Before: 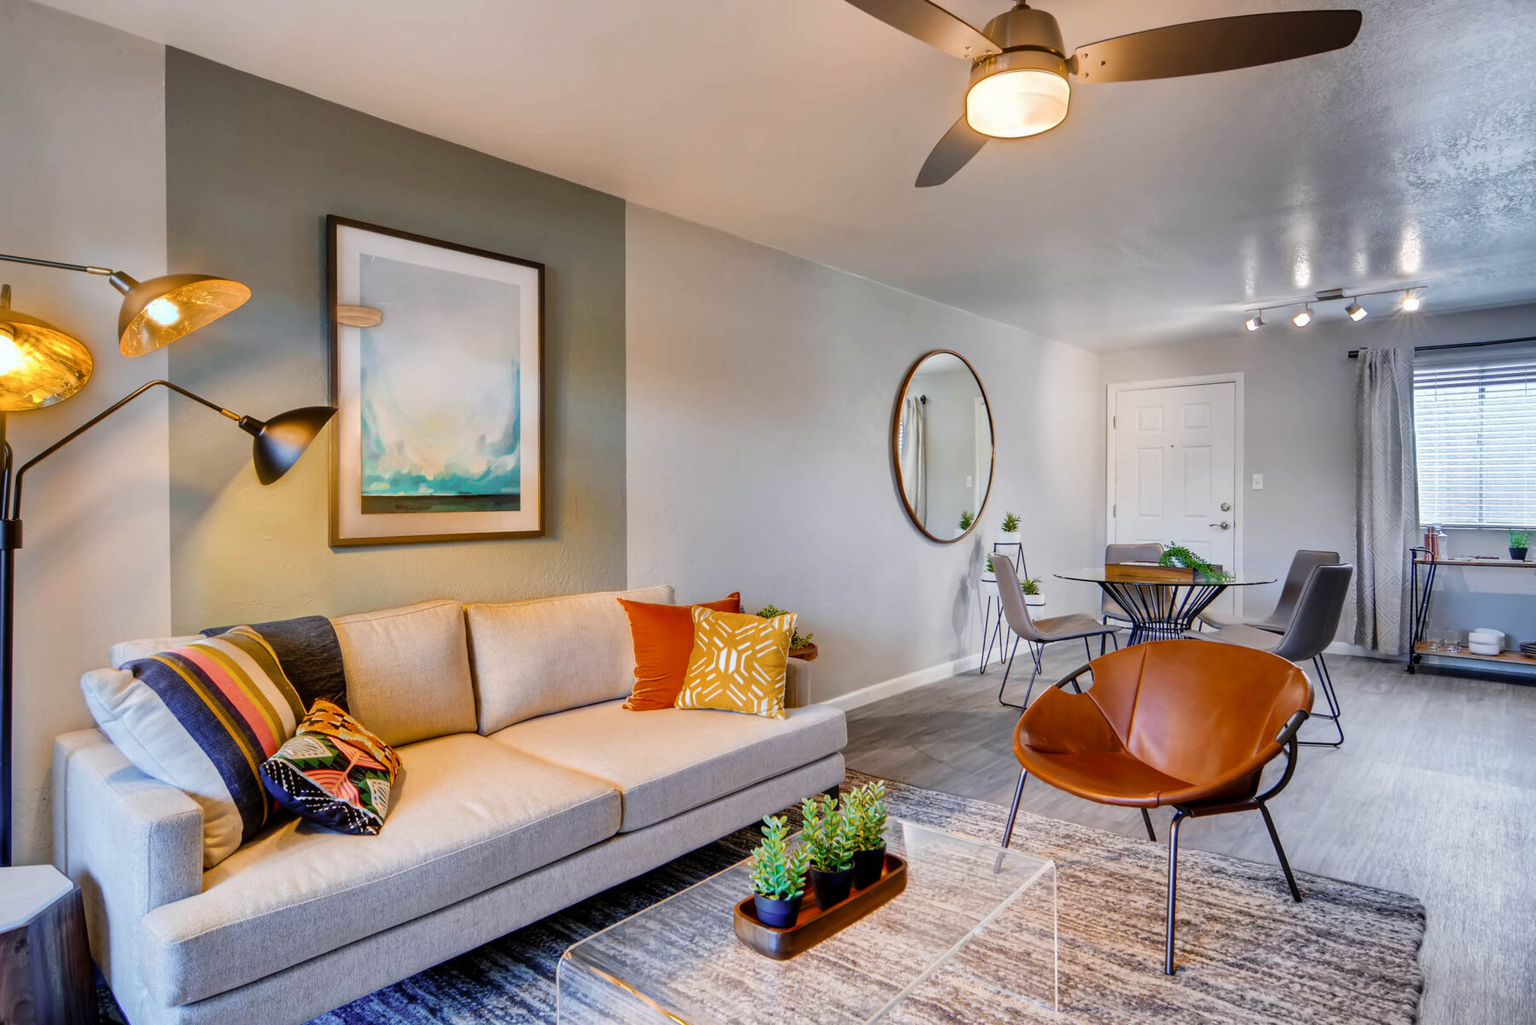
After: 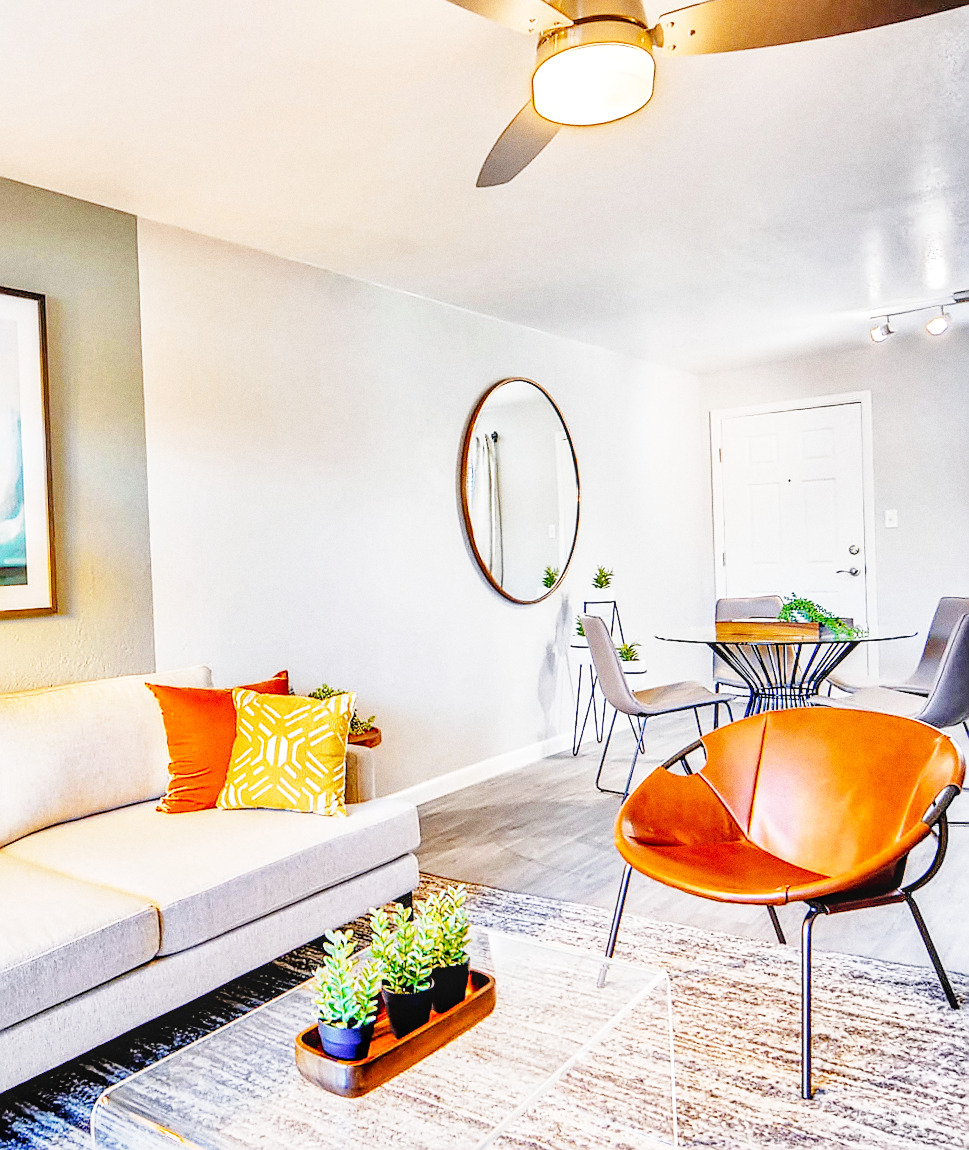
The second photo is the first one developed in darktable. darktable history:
crop: left 31.458%, top 0%, right 11.876%
base curve: curves: ch0 [(0, 0) (0, 0.001) (0.001, 0.001) (0.004, 0.002) (0.007, 0.004) (0.015, 0.013) (0.033, 0.045) (0.052, 0.096) (0.075, 0.17) (0.099, 0.241) (0.163, 0.42) (0.219, 0.55) (0.259, 0.616) (0.327, 0.722) (0.365, 0.765) (0.522, 0.873) (0.547, 0.881) (0.689, 0.919) (0.826, 0.952) (1, 1)], preserve colors none
sharpen: radius 1.4, amount 1.25, threshold 0.7
rotate and perspective: rotation -2.12°, lens shift (vertical) 0.009, lens shift (horizontal) -0.008, automatic cropping original format, crop left 0.036, crop right 0.964, crop top 0.05, crop bottom 0.959
local contrast: detail 130%
contrast brightness saturation: saturation -0.05
grain: on, module defaults
tone equalizer: -7 EV 0.15 EV, -6 EV 0.6 EV, -5 EV 1.15 EV, -4 EV 1.33 EV, -3 EV 1.15 EV, -2 EV 0.6 EV, -1 EV 0.15 EV, mask exposure compensation -0.5 EV
